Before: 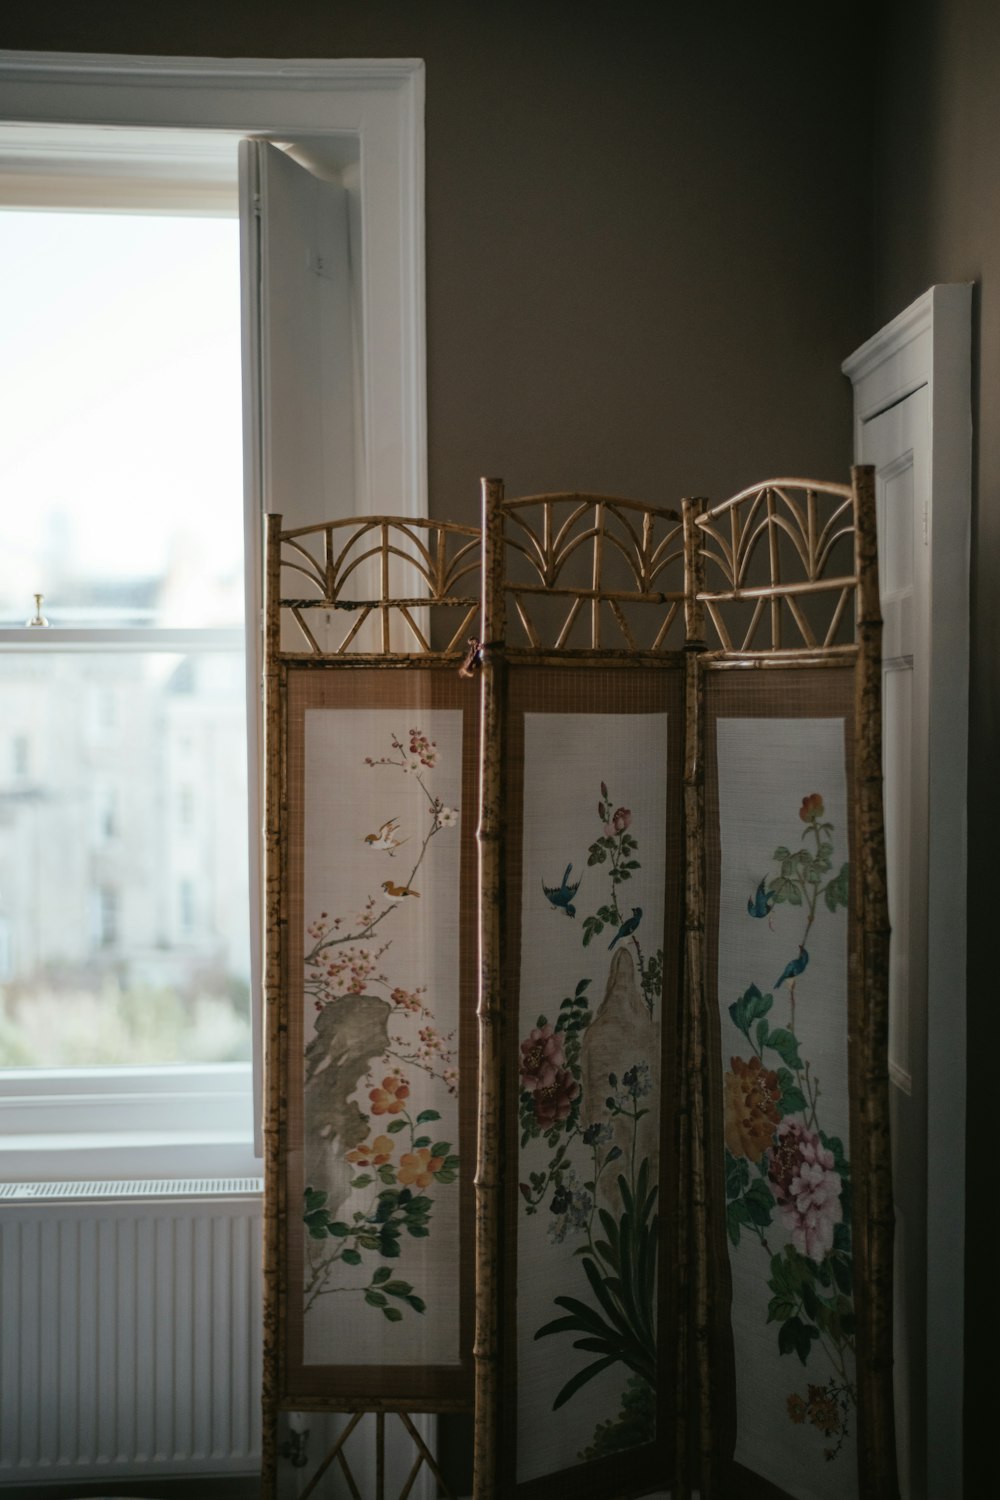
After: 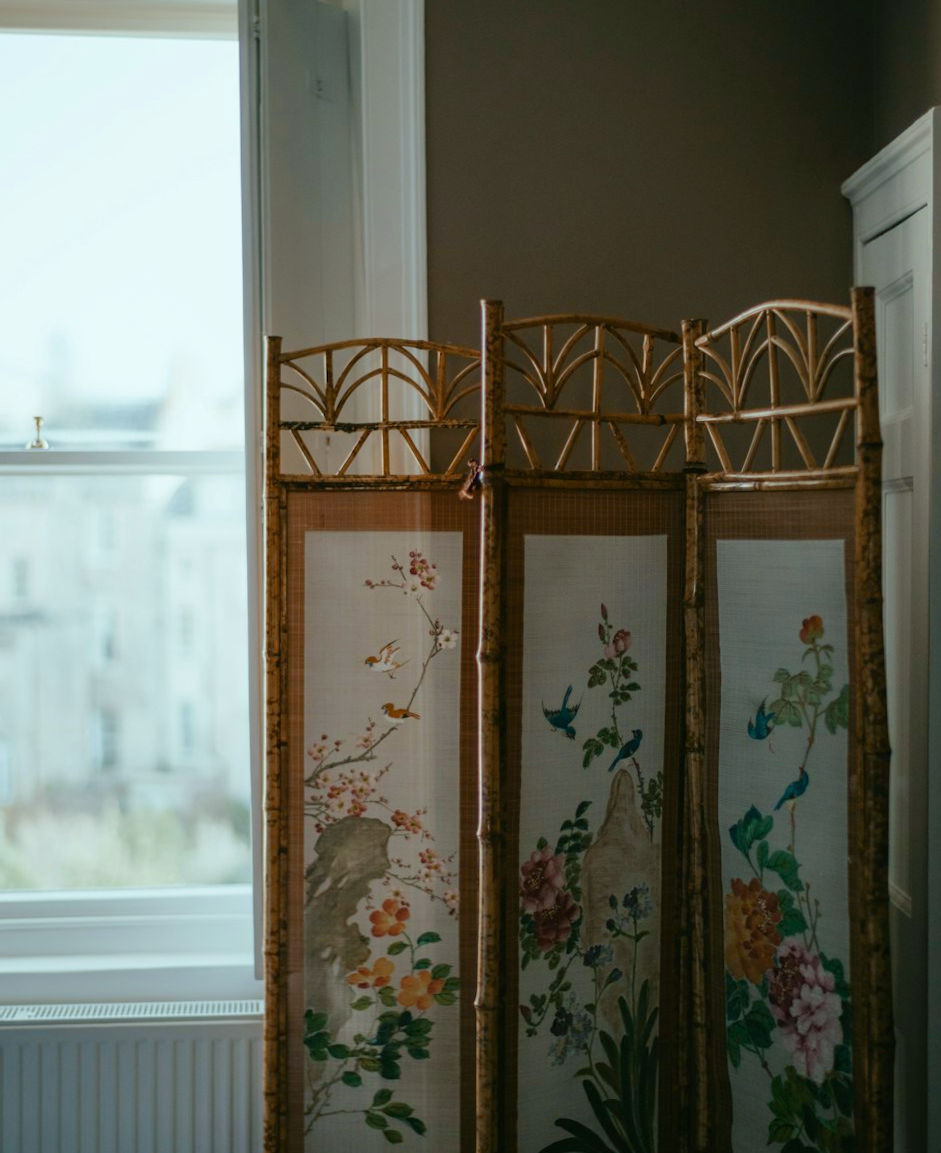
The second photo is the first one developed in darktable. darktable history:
crop and rotate: angle 0.055°, top 11.826%, right 5.741%, bottom 11.167%
color balance rgb: perceptual saturation grading › global saturation 0.551%, perceptual saturation grading › highlights -17.304%, perceptual saturation grading › mid-tones 32.565%, perceptual saturation grading › shadows 50.492%
color calibration: output R [0.999, 0.026, -0.11, 0], output G [-0.019, 1.037, -0.099, 0], output B [0.022, -0.023, 0.902, 0], illuminant Planckian (black body), adaptation linear Bradford (ICC v4), x 0.36, y 0.366, temperature 4503.09 K
color zones: curves: ch1 [(0, 0.455) (0.063, 0.455) (0.286, 0.495) (0.429, 0.5) (0.571, 0.5) (0.714, 0.5) (0.857, 0.5) (1, 0.455)]; ch2 [(0, 0.532) (0.063, 0.521) (0.233, 0.447) (0.429, 0.489) (0.571, 0.5) (0.714, 0.5) (0.857, 0.5) (1, 0.532)]
